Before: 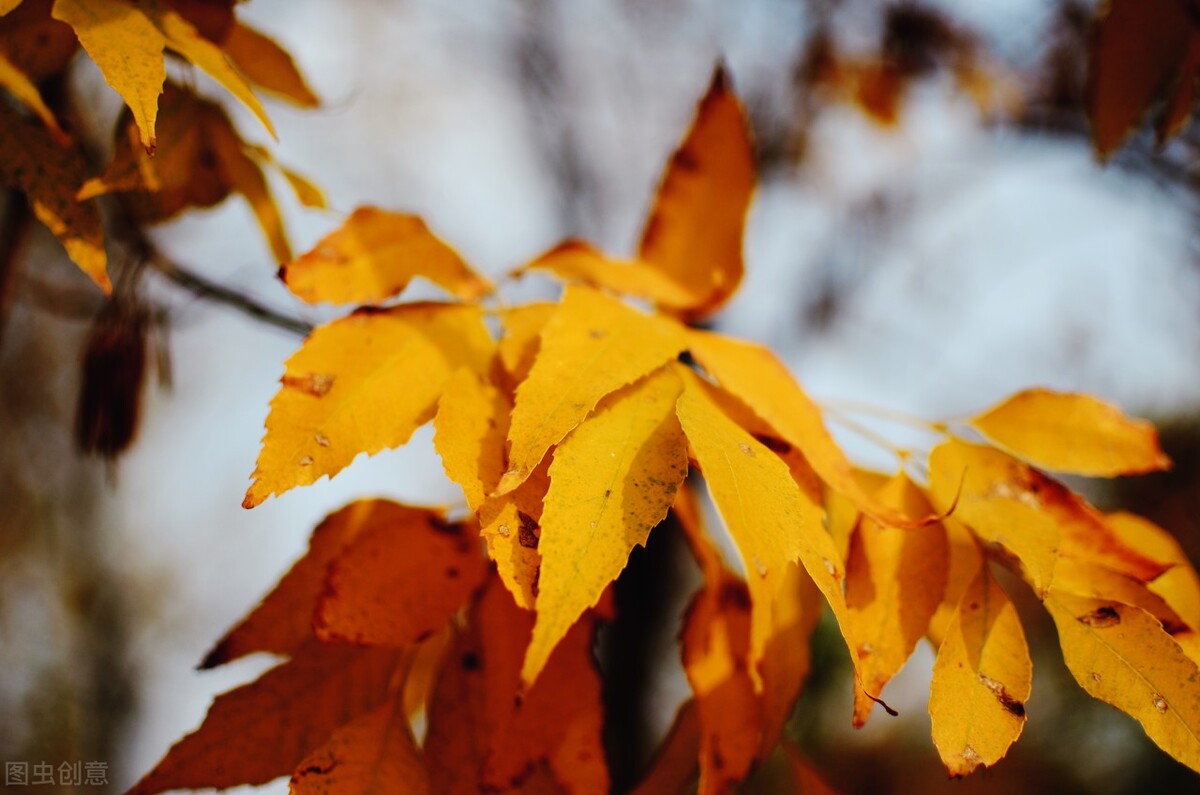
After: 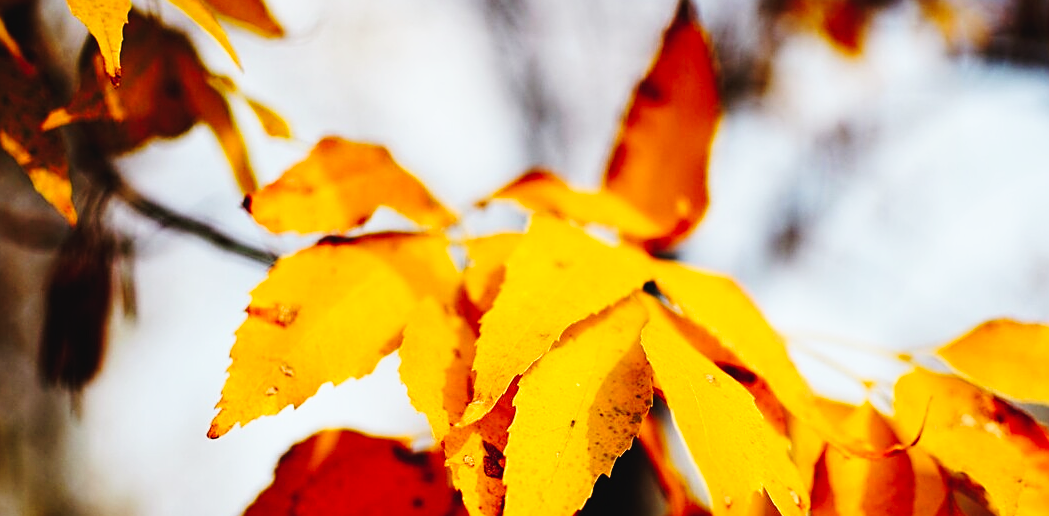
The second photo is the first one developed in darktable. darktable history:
crop: left 2.938%, top 8.826%, right 9.626%, bottom 26.225%
tone curve: curves: ch0 [(0, 0.026) (0.058, 0.049) (0.246, 0.214) (0.437, 0.498) (0.55, 0.644) (0.657, 0.767) (0.822, 0.9) (1, 0.961)]; ch1 [(0, 0) (0.346, 0.307) (0.408, 0.369) (0.453, 0.457) (0.476, 0.489) (0.502, 0.493) (0.521, 0.515) (0.537, 0.531) (0.612, 0.641) (0.676, 0.728) (1, 1)]; ch2 [(0, 0) (0.346, 0.34) (0.434, 0.46) (0.485, 0.494) (0.5, 0.494) (0.511, 0.504) (0.537, 0.551) (0.579, 0.599) (0.625, 0.686) (1, 1)], preserve colors none
levels: levels [0, 0.476, 0.951]
sharpen: on, module defaults
